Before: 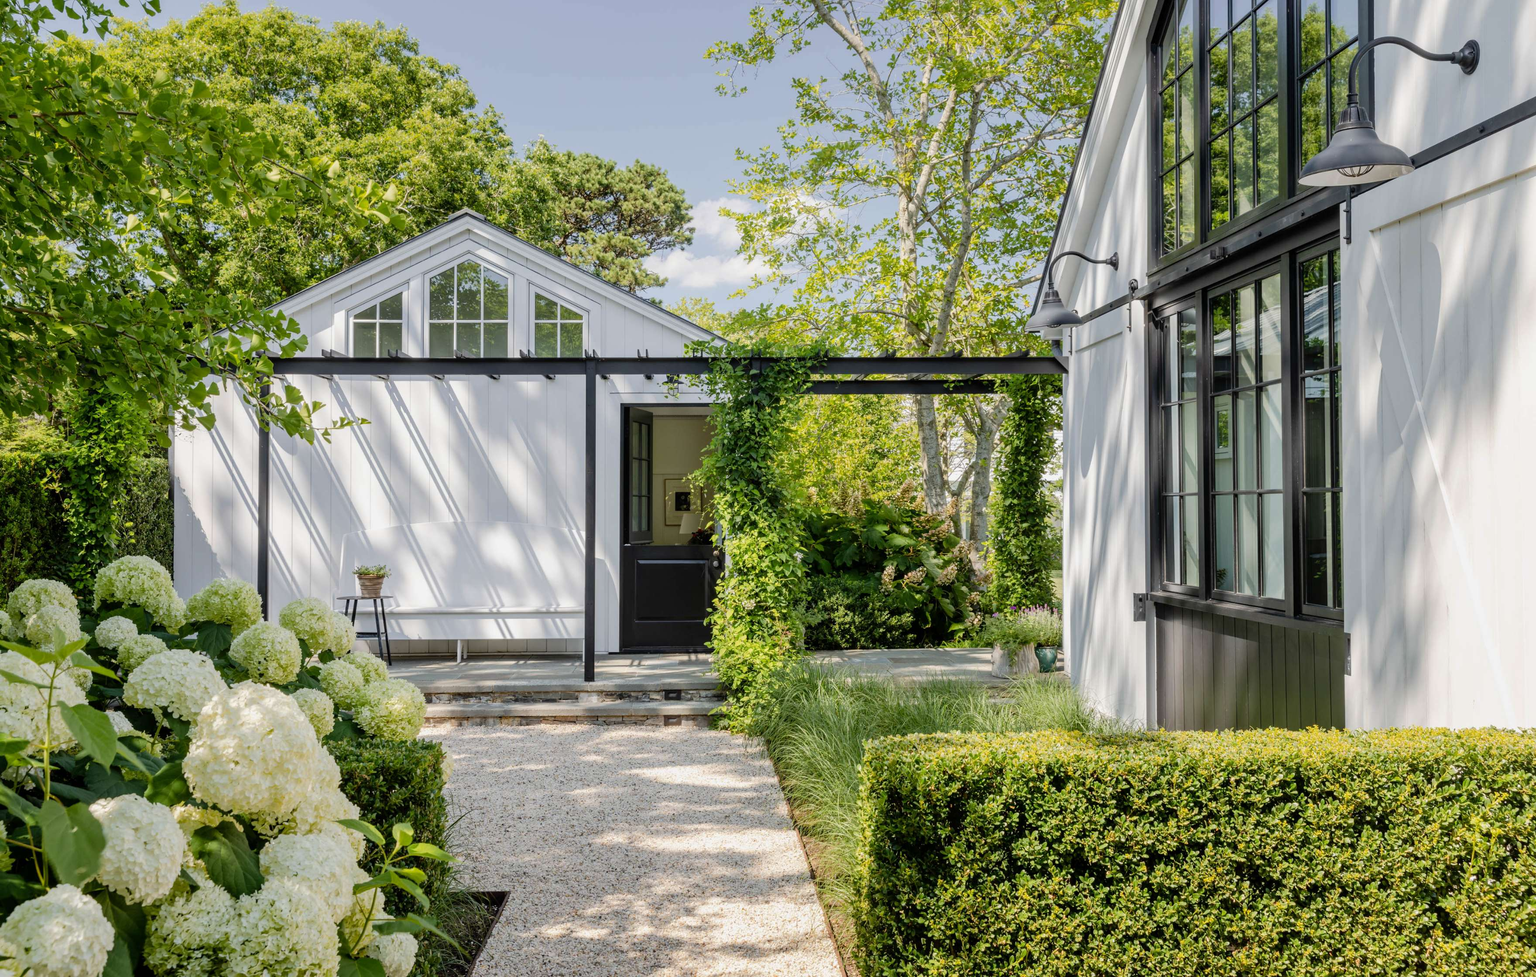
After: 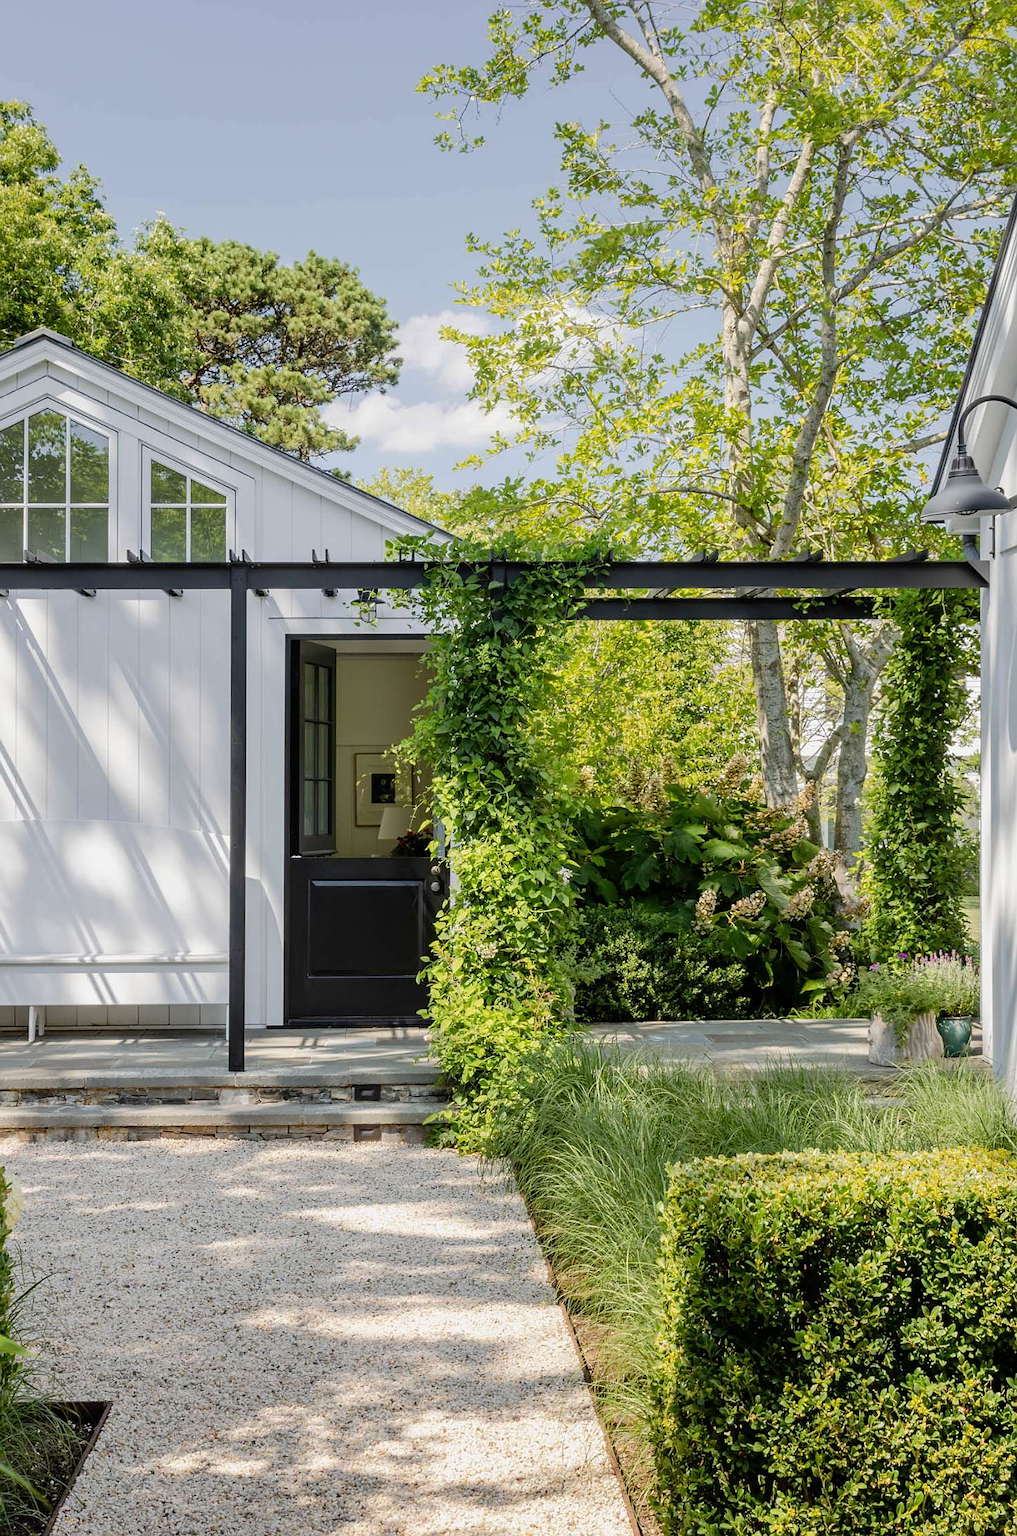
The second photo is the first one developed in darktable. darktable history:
crop: left 28.583%, right 29.231%
sharpen: radius 0.969, amount 0.604
